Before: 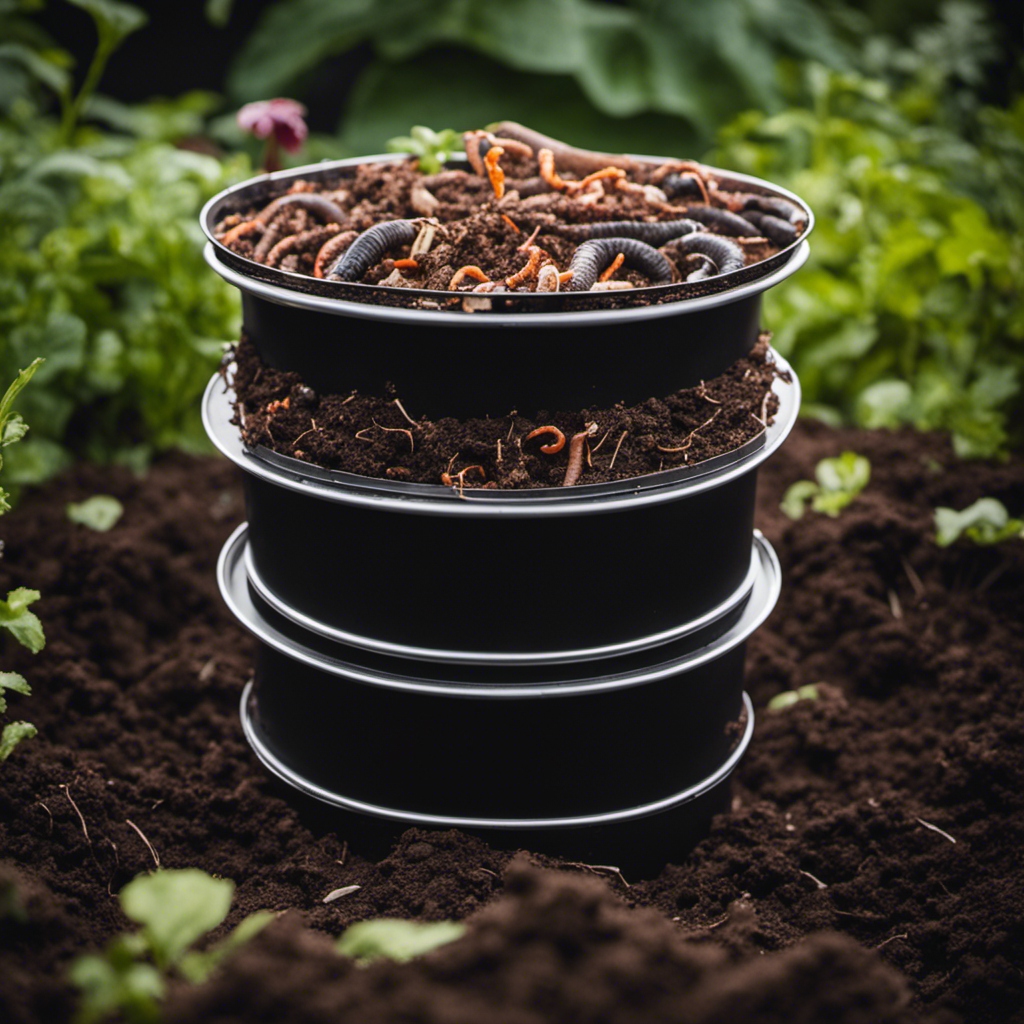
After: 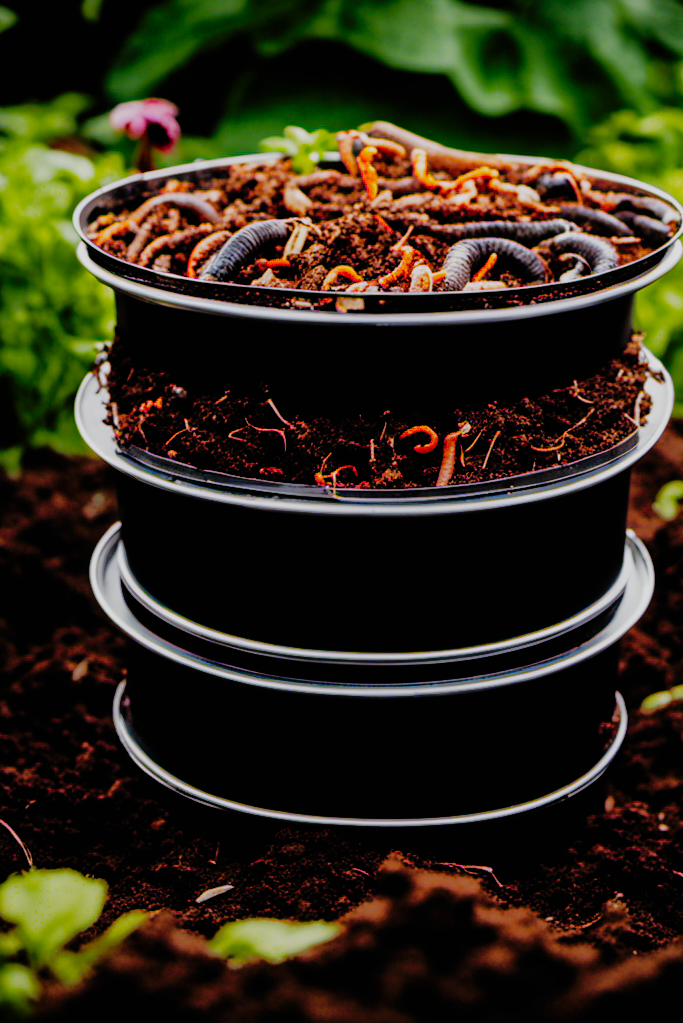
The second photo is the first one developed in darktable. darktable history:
shadows and highlights: on, module defaults
crop and rotate: left 12.431%, right 20.813%
color balance rgb: linear chroma grading › global chroma 8.656%, perceptual saturation grading › global saturation 29.977%
filmic rgb: black relative exposure -5.06 EV, white relative exposure 3.98 EV, hardness 2.87, contrast 1.486, preserve chrominance no, color science v5 (2021)
